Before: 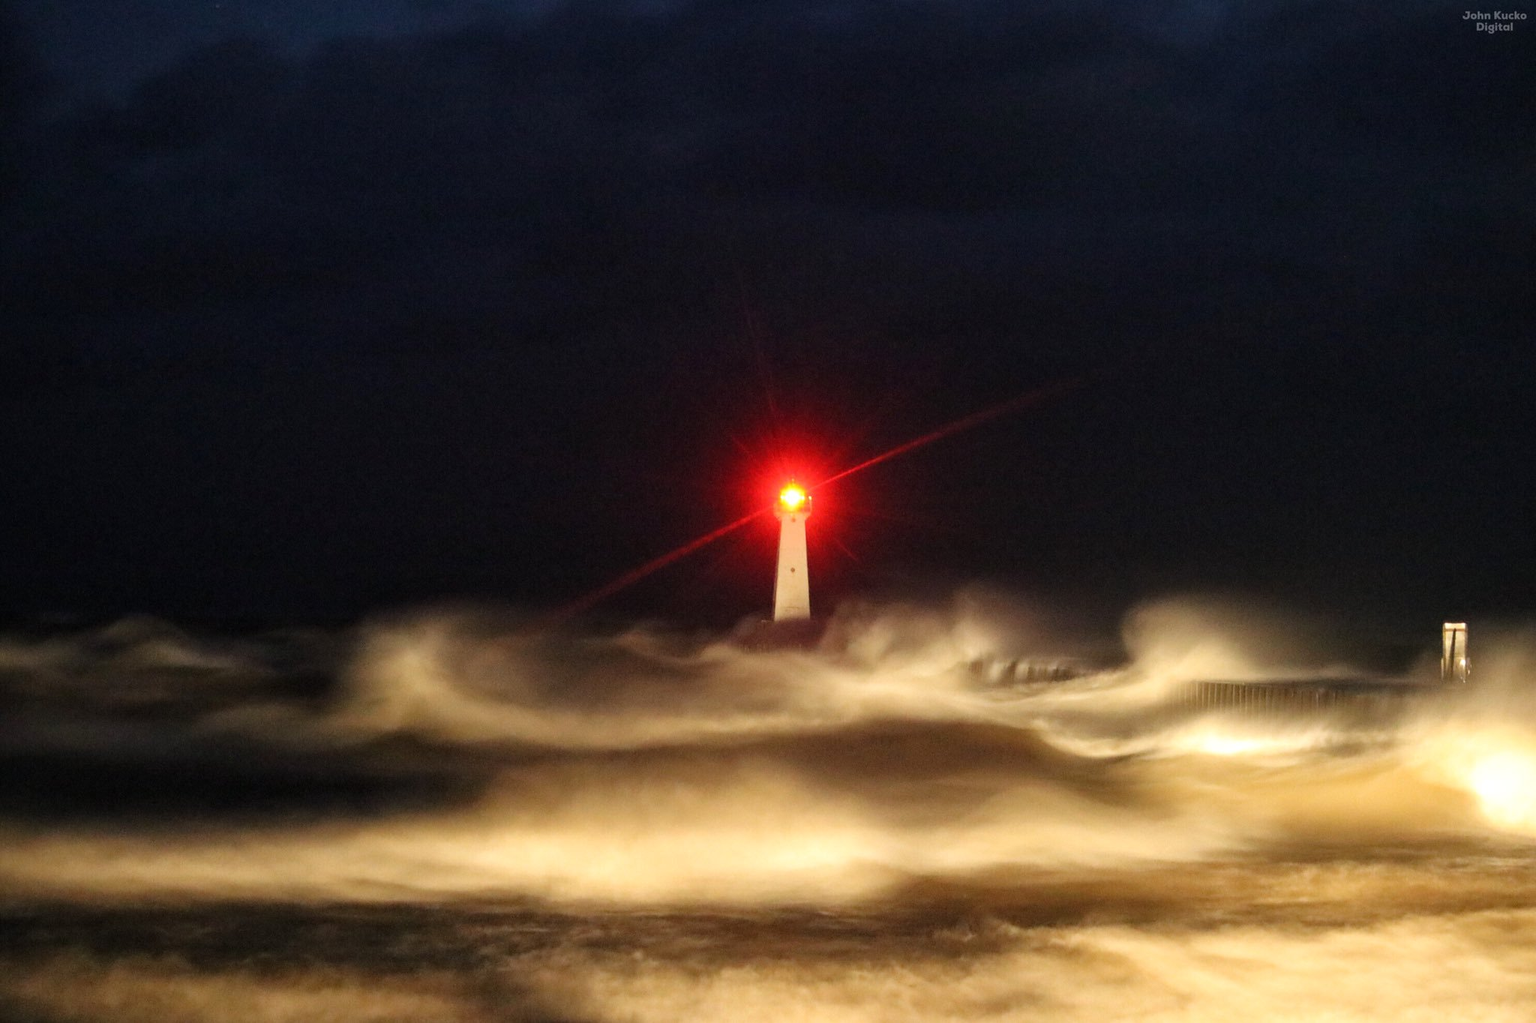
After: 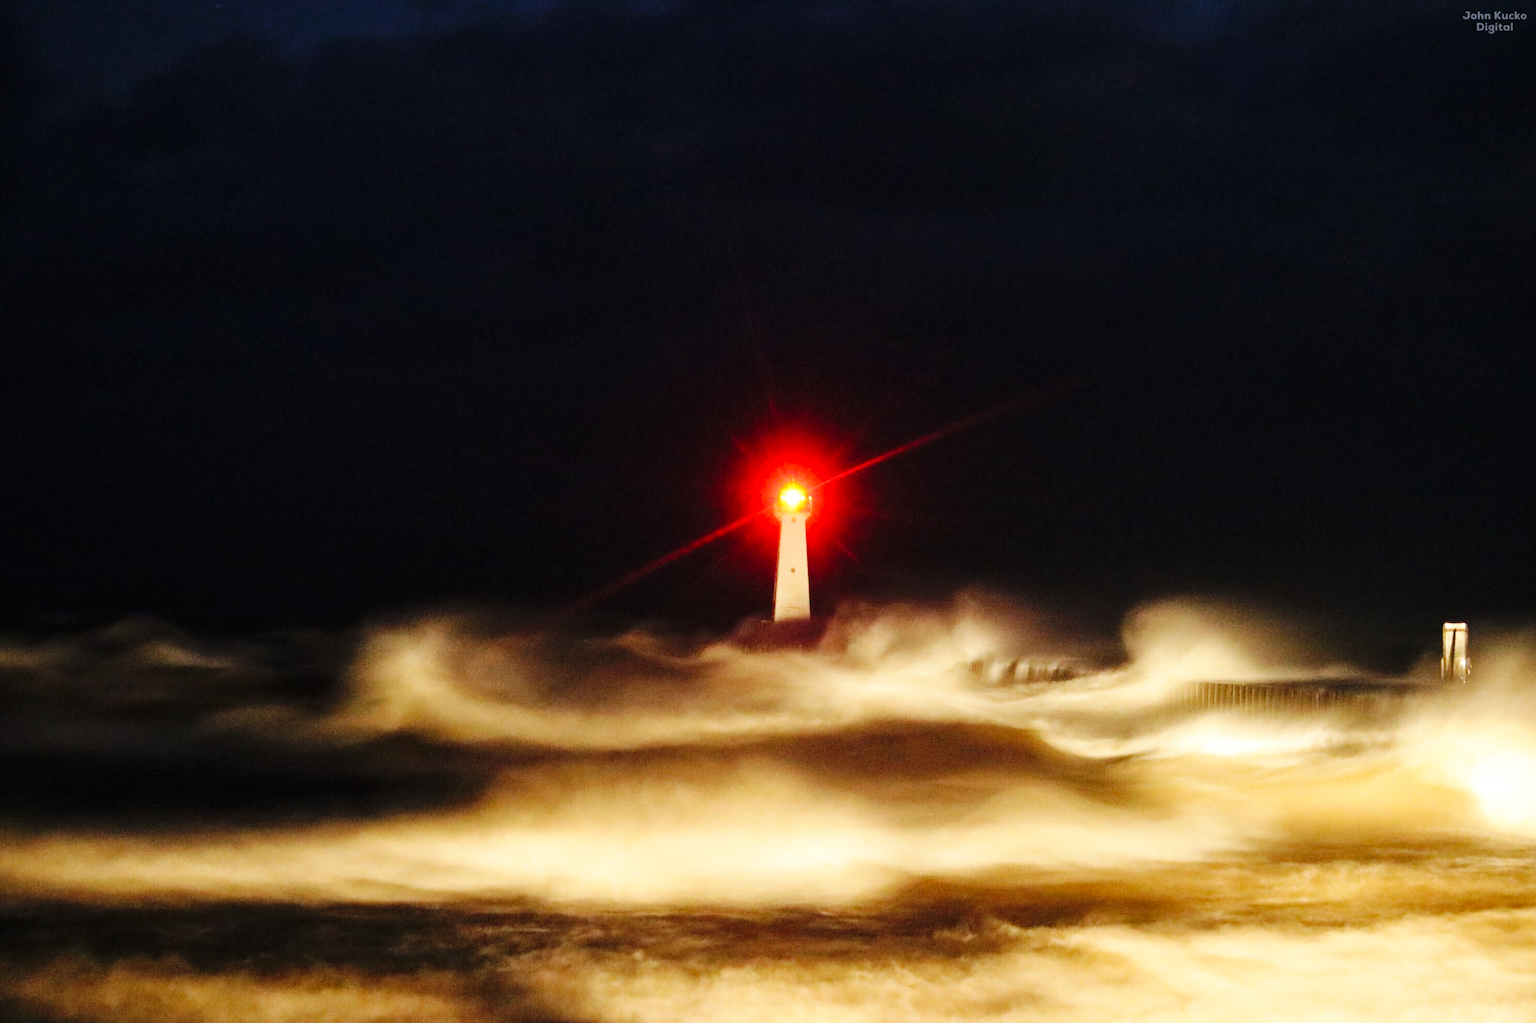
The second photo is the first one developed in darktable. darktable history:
white balance: red 1, blue 1
base curve: curves: ch0 [(0, 0) (0.036, 0.025) (0.121, 0.166) (0.206, 0.329) (0.605, 0.79) (1, 1)], preserve colors none
